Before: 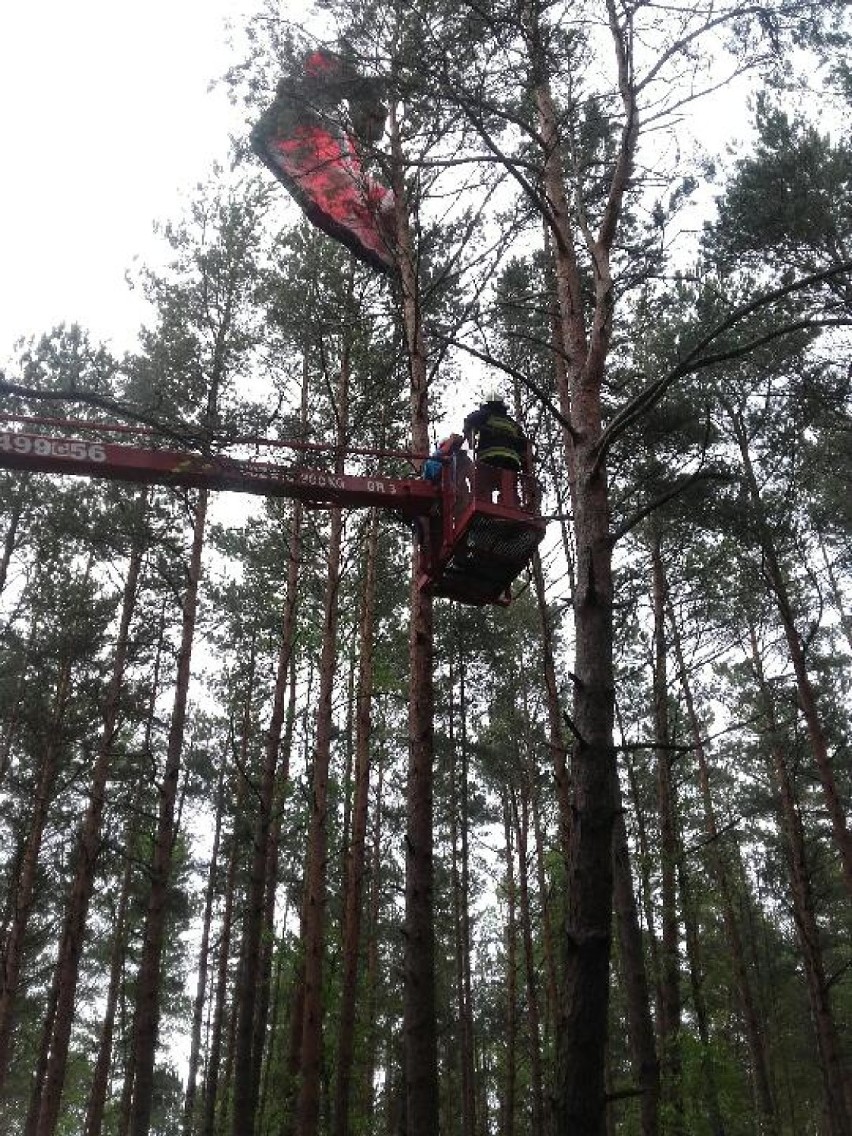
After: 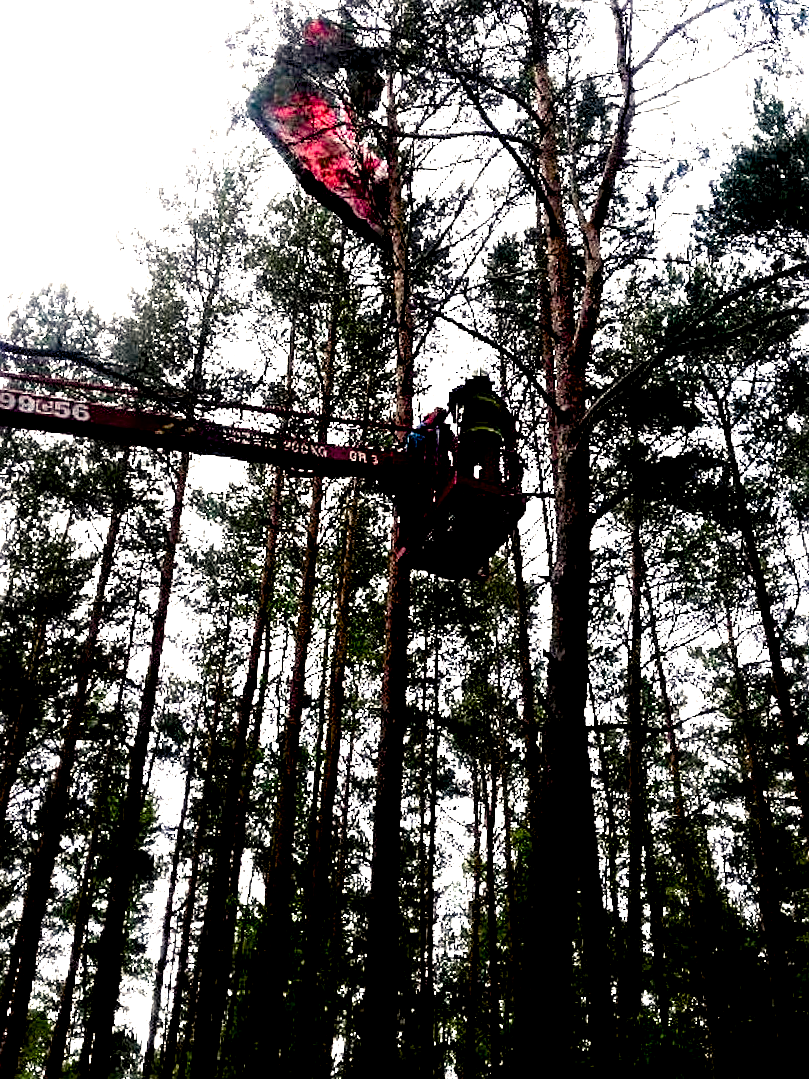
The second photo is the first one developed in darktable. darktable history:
crop and rotate: angle -2.27°
sharpen: on, module defaults
tone equalizer: -8 EV -1.07 EV, -7 EV -0.979 EV, -6 EV -0.867 EV, -5 EV -0.558 EV, -3 EV 0.544 EV, -2 EV 0.84 EV, -1 EV 0.994 EV, +0 EV 1.06 EV, edges refinement/feathering 500, mask exposure compensation -1.57 EV, preserve details no
color calibration: illuminant as shot in camera, x 0.358, y 0.373, temperature 4628.91 K
exposure: black level correction 0.039, exposure 0.499 EV, compensate exposure bias true, compensate highlight preservation false
color balance rgb: perceptual saturation grading › global saturation 20%, perceptual saturation grading › highlights -25.568%, perceptual saturation grading › shadows 49.909%, global vibrance 20%
color correction: highlights a* 1.4, highlights b* 17.68
